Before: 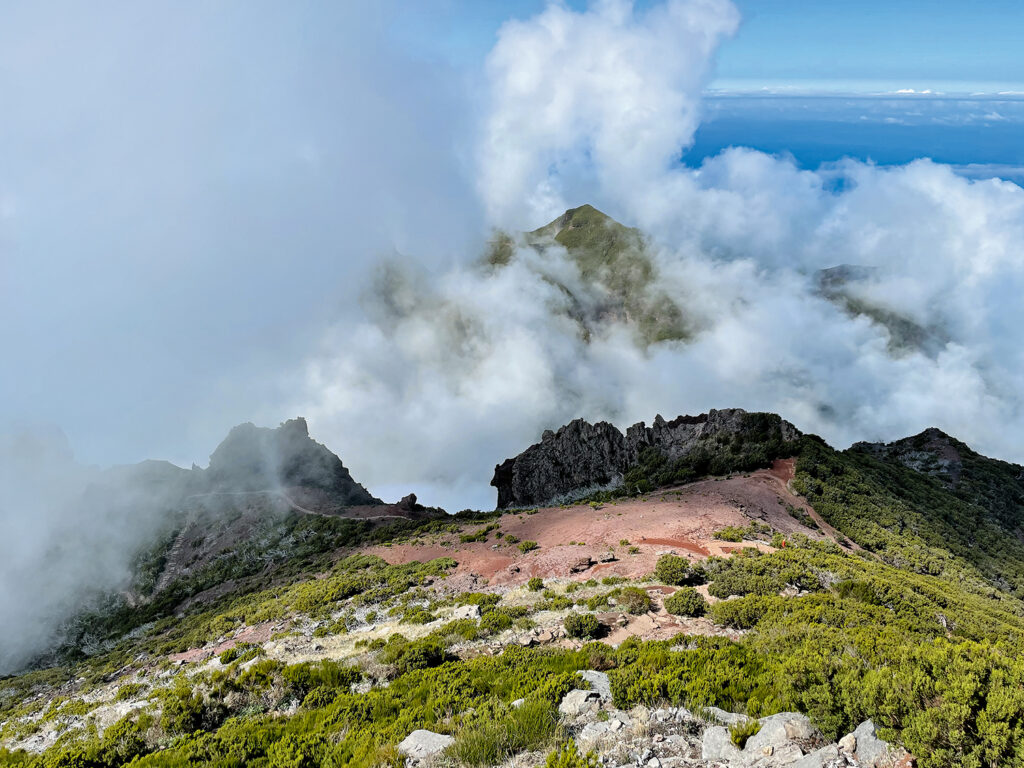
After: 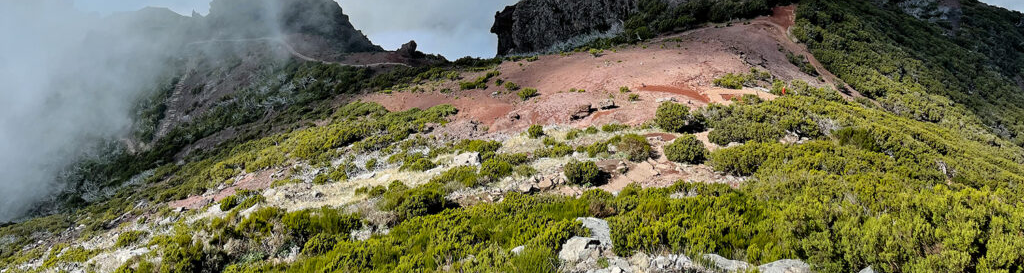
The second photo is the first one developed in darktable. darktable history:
crop and rotate: top 59.042%, bottom 5.292%
